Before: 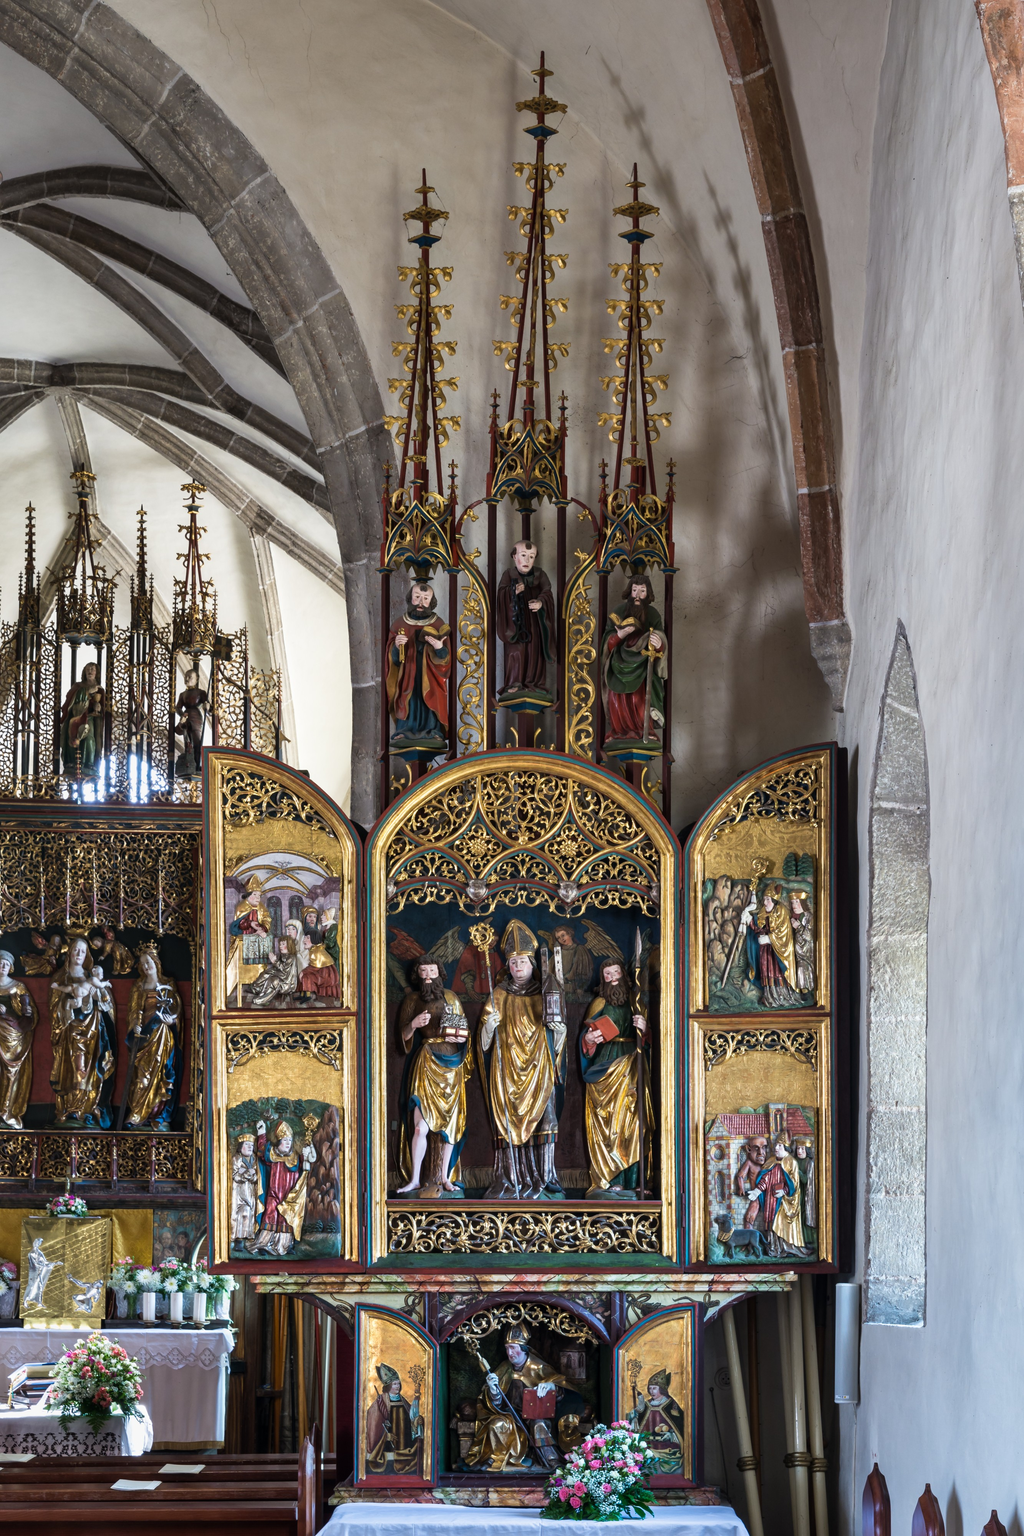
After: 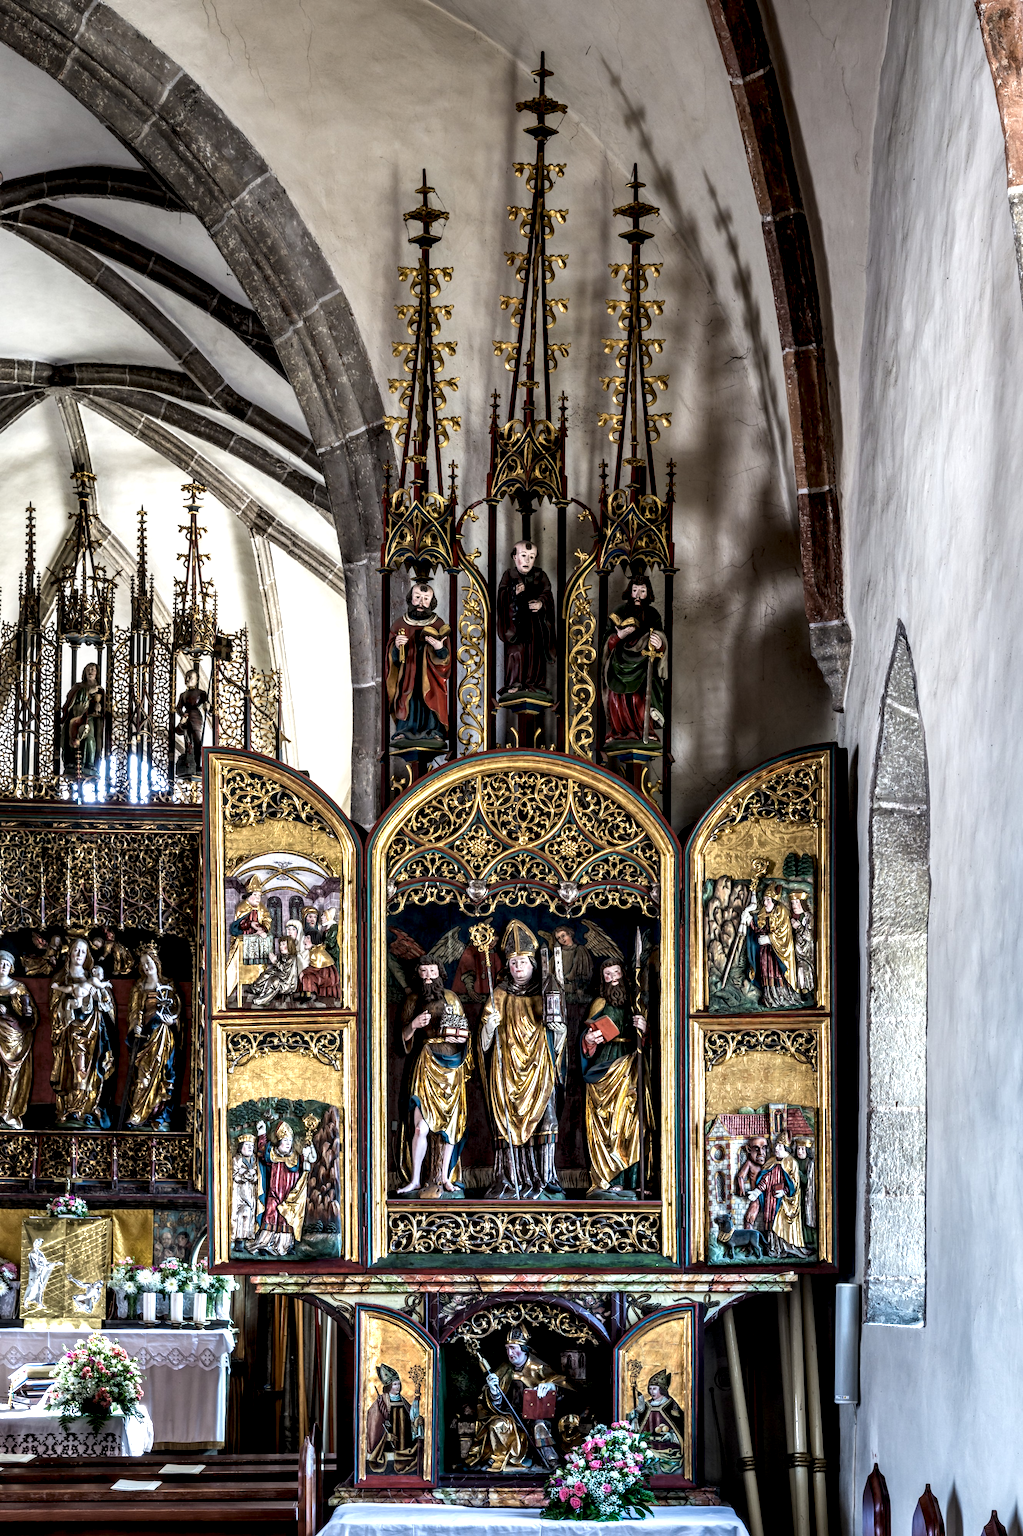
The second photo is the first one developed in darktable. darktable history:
local contrast: detail 205%
